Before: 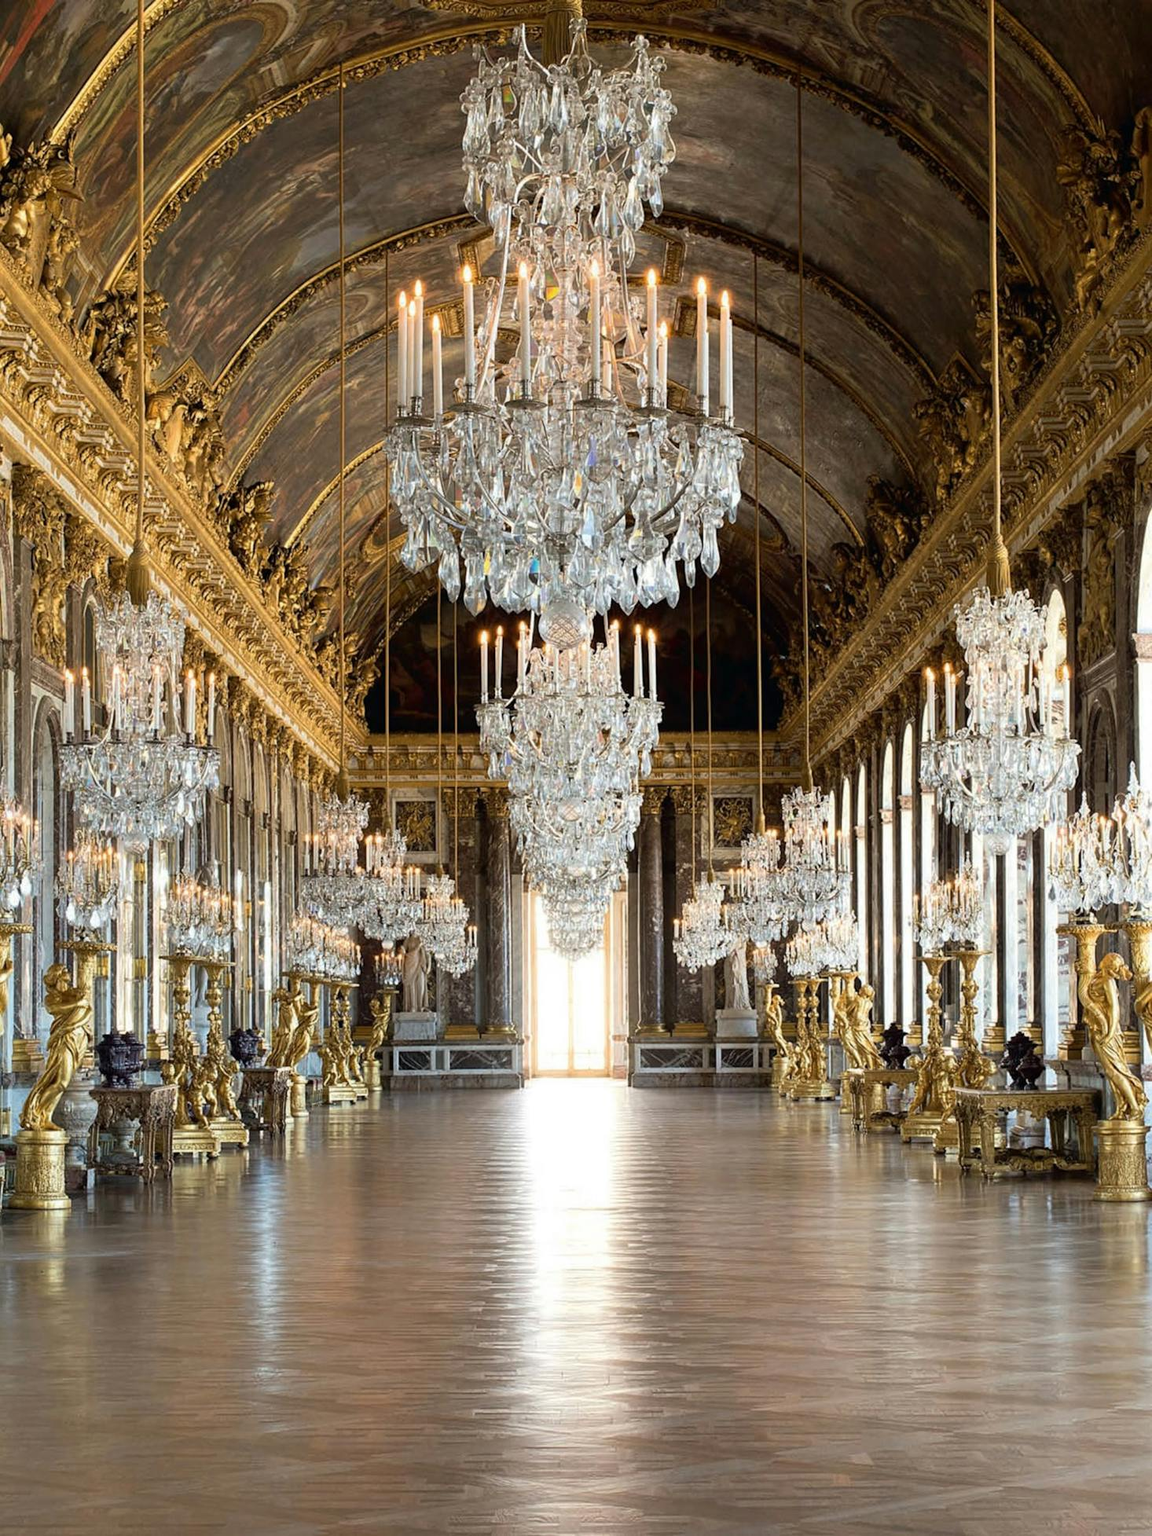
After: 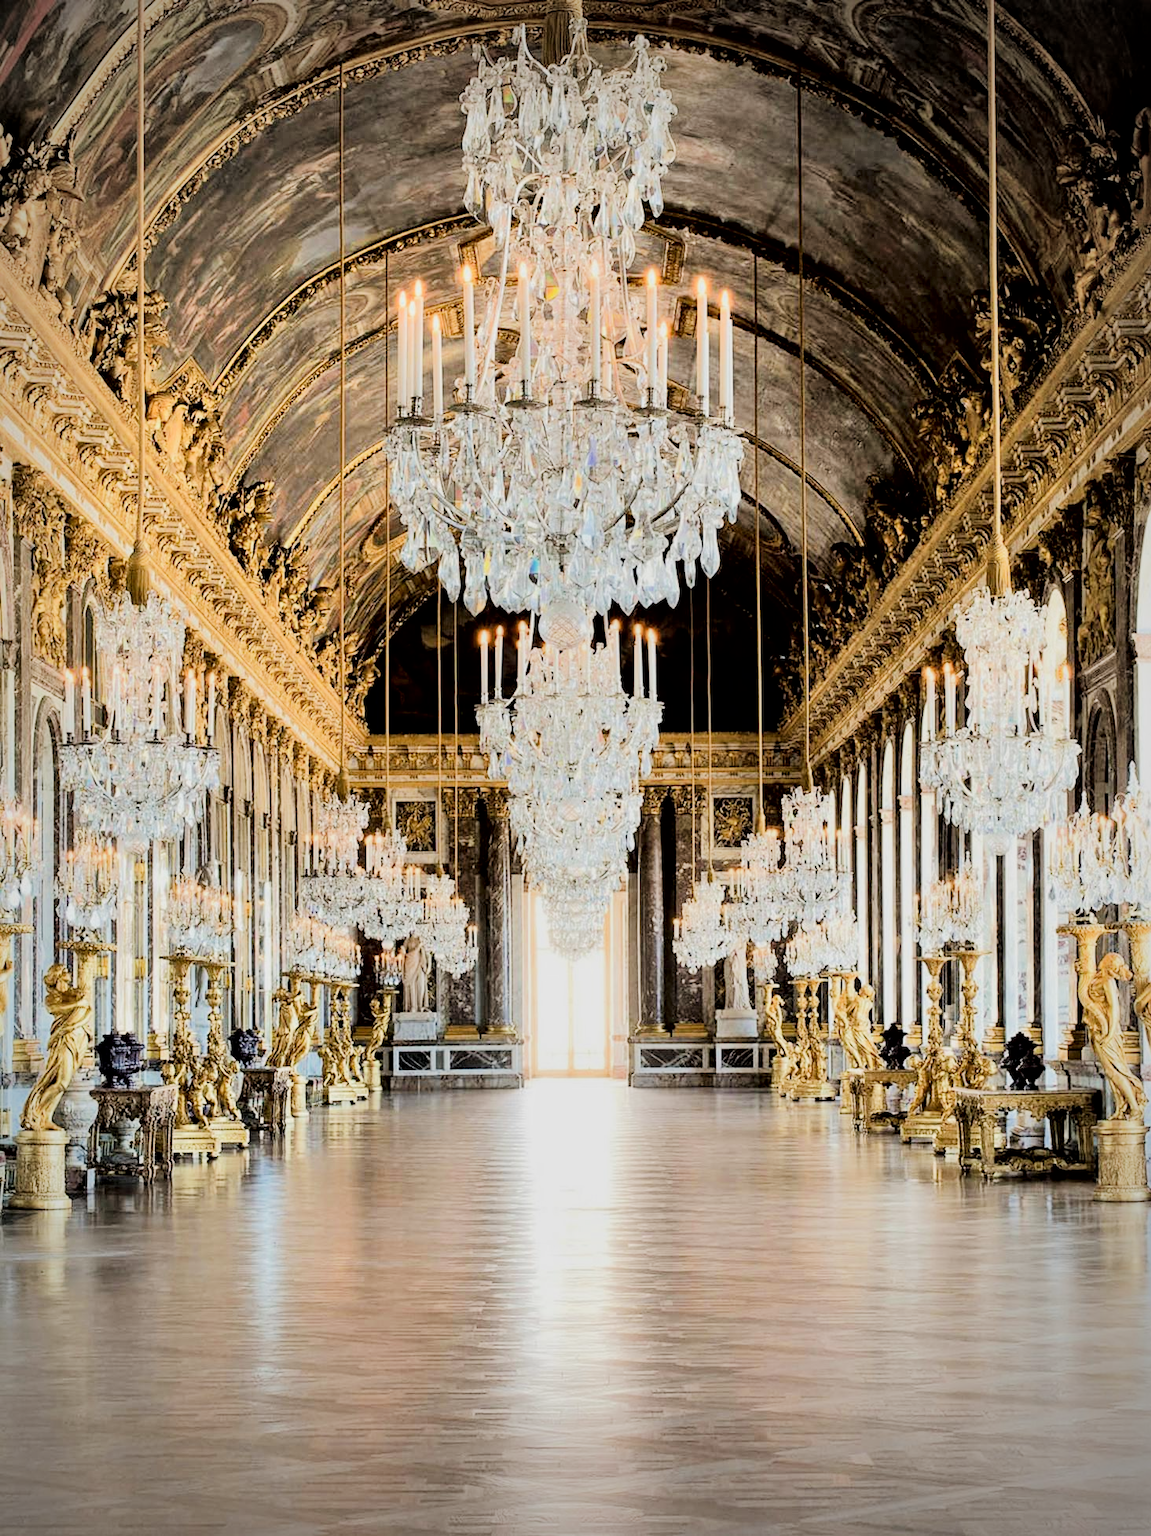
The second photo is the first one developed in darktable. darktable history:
tone equalizer: -7 EV 0.16 EV, -6 EV 0.608 EV, -5 EV 1.19 EV, -4 EV 1.32 EV, -3 EV 1.18 EV, -2 EV 0.6 EV, -1 EV 0.147 EV, edges refinement/feathering 500, mask exposure compensation -1.57 EV, preserve details no
local contrast: mode bilateral grid, contrast 99, coarseness 99, detail 165%, midtone range 0.2
filmic rgb: black relative exposure -7.65 EV, white relative exposure 4.56 EV, hardness 3.61
vignetting: fall-off start 71.78%
